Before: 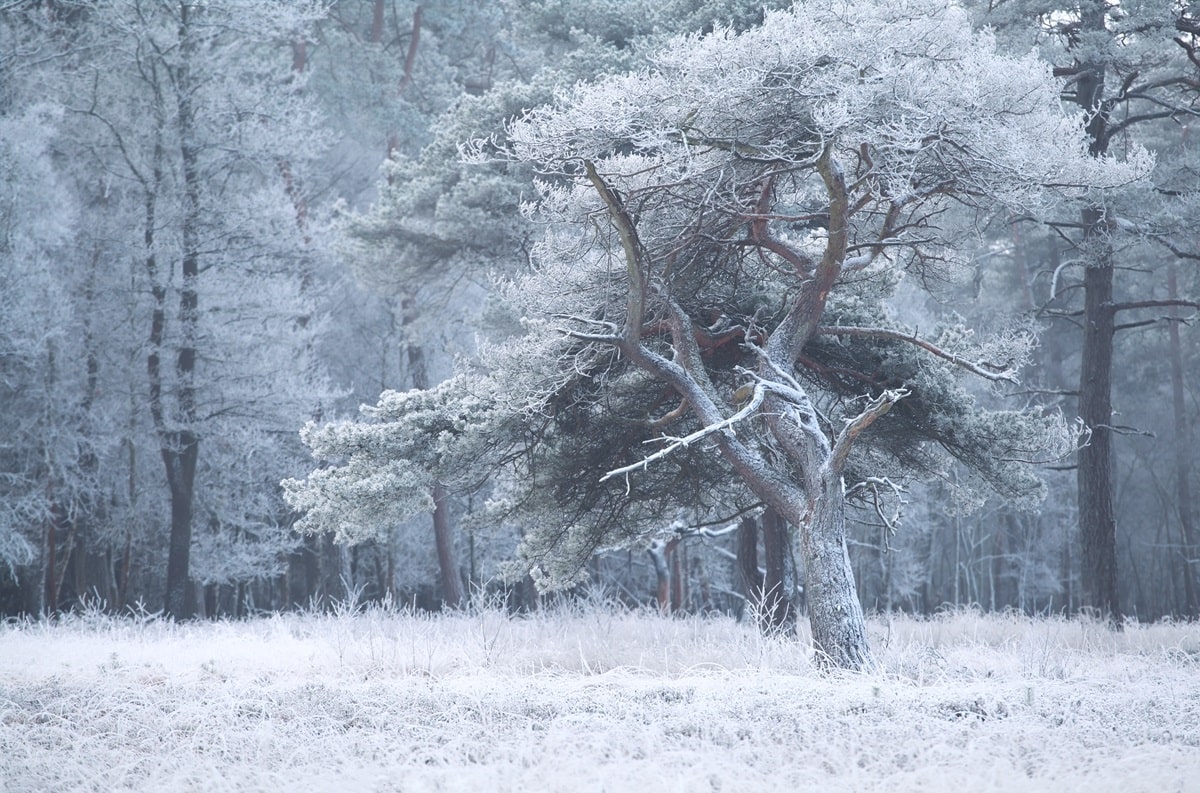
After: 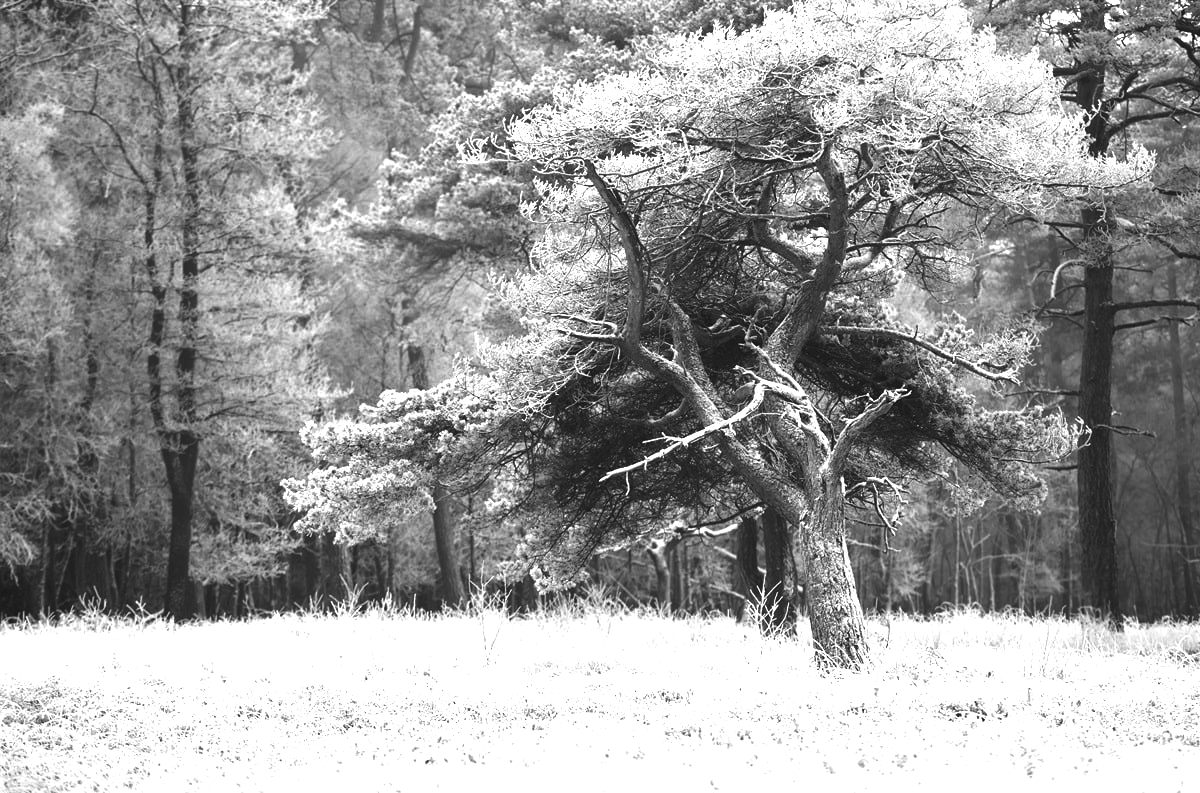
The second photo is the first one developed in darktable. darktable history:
exposure: exposure 0.761 EV, compensate exposure bias true, compensate highlight preservation false
contrast brightness saturation: contrast -0.025, brightness -0.574, saturation -1
